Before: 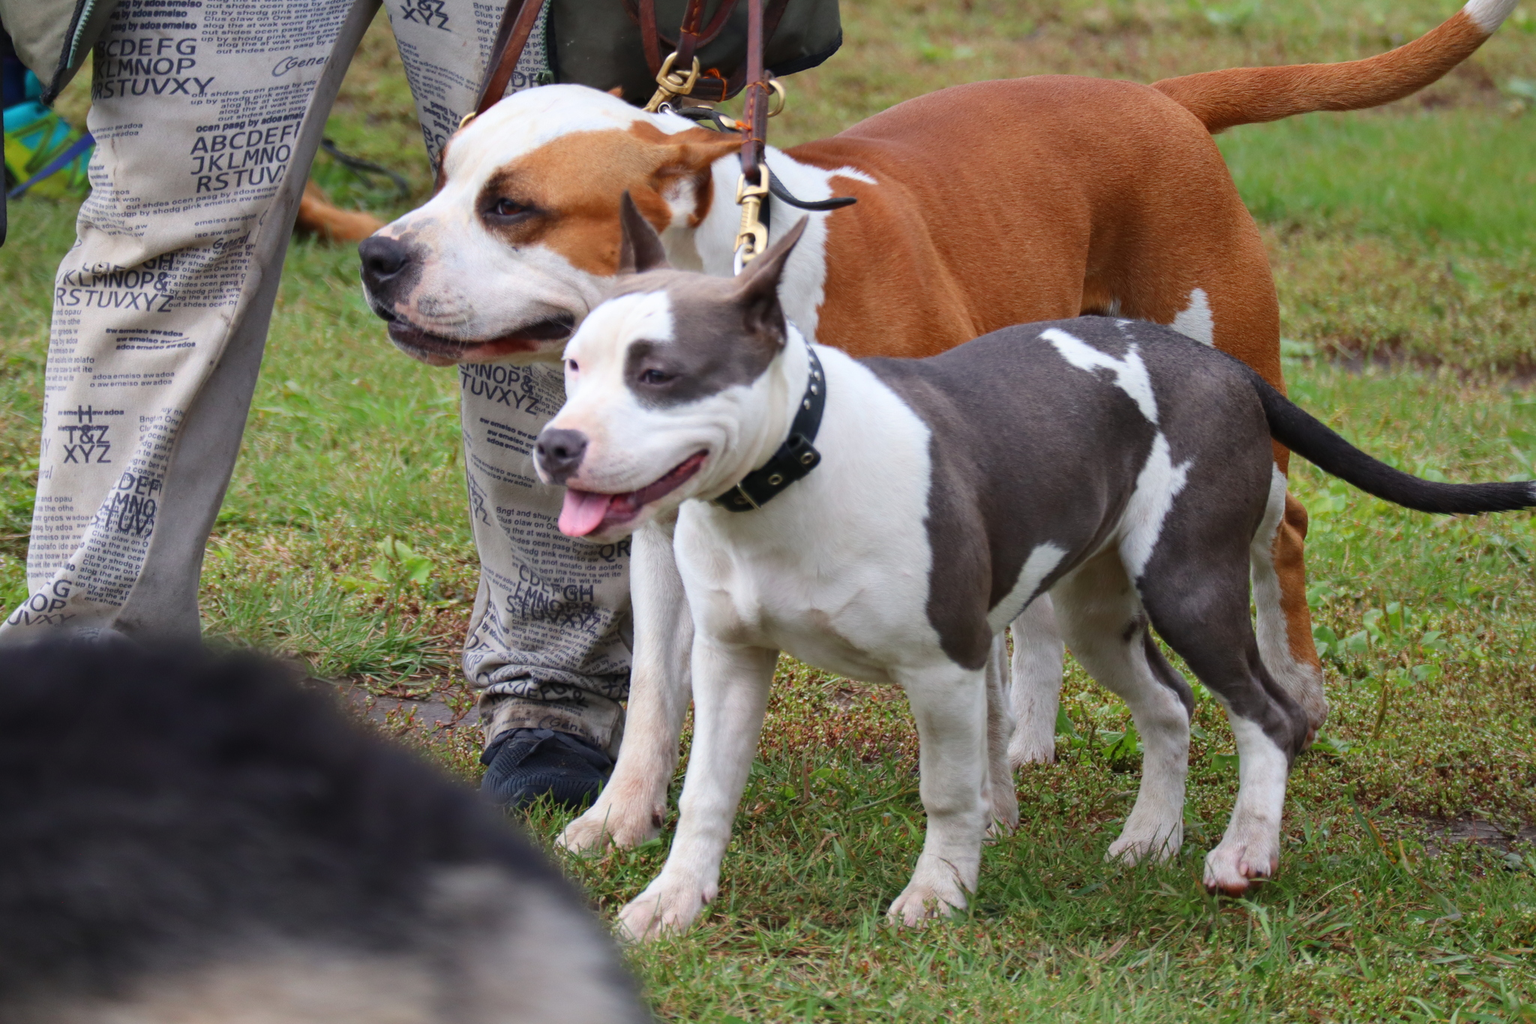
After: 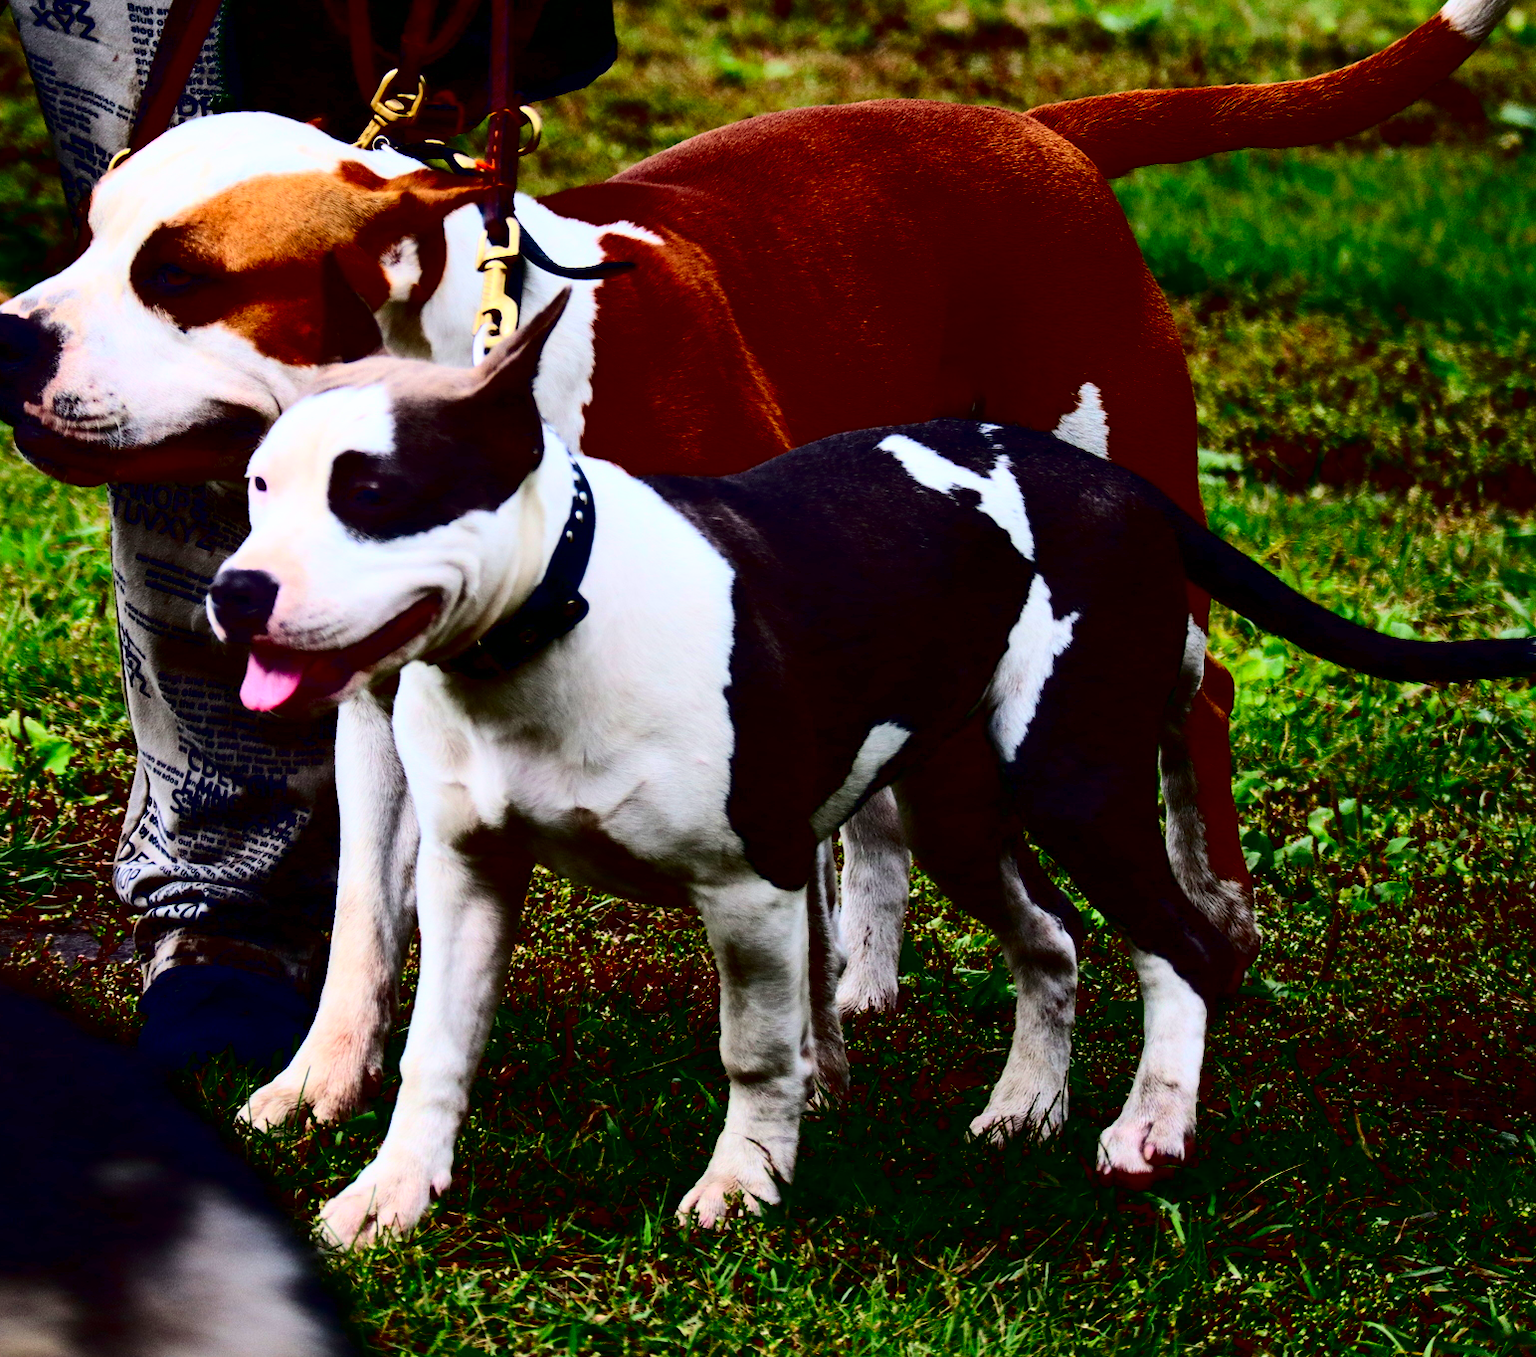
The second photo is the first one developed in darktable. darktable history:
contrast brightness saturation: contrast 0.769, brightness -0.994, saturation 0.991
crop and rotate: left 24.587%
exposure: black level correction 0, exposure 0 EV, compensate exposure bias true, compensate highlight preservation false
color calibration: illuminant same as pipeline (D50), adaptation none (bypass), x 0.332, y 0.334, temperature 5014.28 K
